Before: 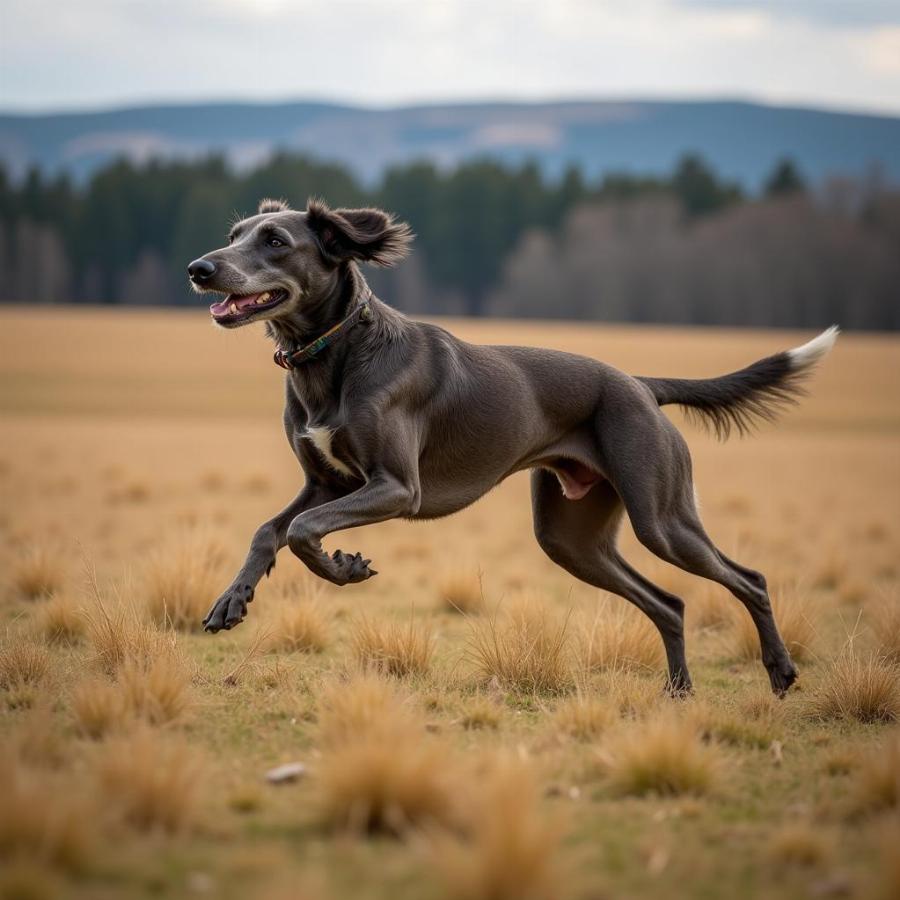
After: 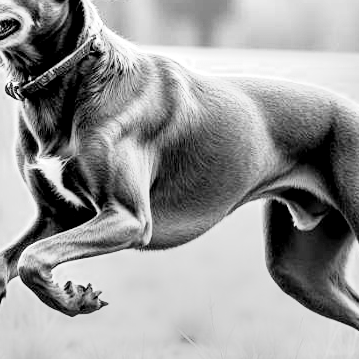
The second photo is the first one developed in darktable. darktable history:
tone curve: curves: ch0 [(0, 0) (0.131, 0.094) (0.326, 0.386) (0.481, 0.623) (0.593, 0.764) (0.812, 0.933) (1, 0.974)]; ch1 [(0, 0) (0.366, 0.367) (0.475, 0.453) (0.494, 0.493) (0.504, 0.497) (0.553, 0.584) (1, 1)]; ch2 [(0, 0) (0.333, 0.346) (0.375, 0.375) (0.424, 0.43) (0.476, 0.492) (0.502, 0.503) (0.533, 0.556) (0.566, 0.599) (0.614, 0.653) (1, 1)], color space Lab, independent channels, preserve colors none
local contrast: mode bilateral grid, contrast 20, coarseness 50, detail 120%, midtone range 0.2
crop: left 30%, top 30%, right 30%, bottom 30%
exposure: black level correction 0.005, exposure 2.084 EV, compensate highlight preservation false
monochrome: a 0, b 0, size 0.5, highlights 0.57
